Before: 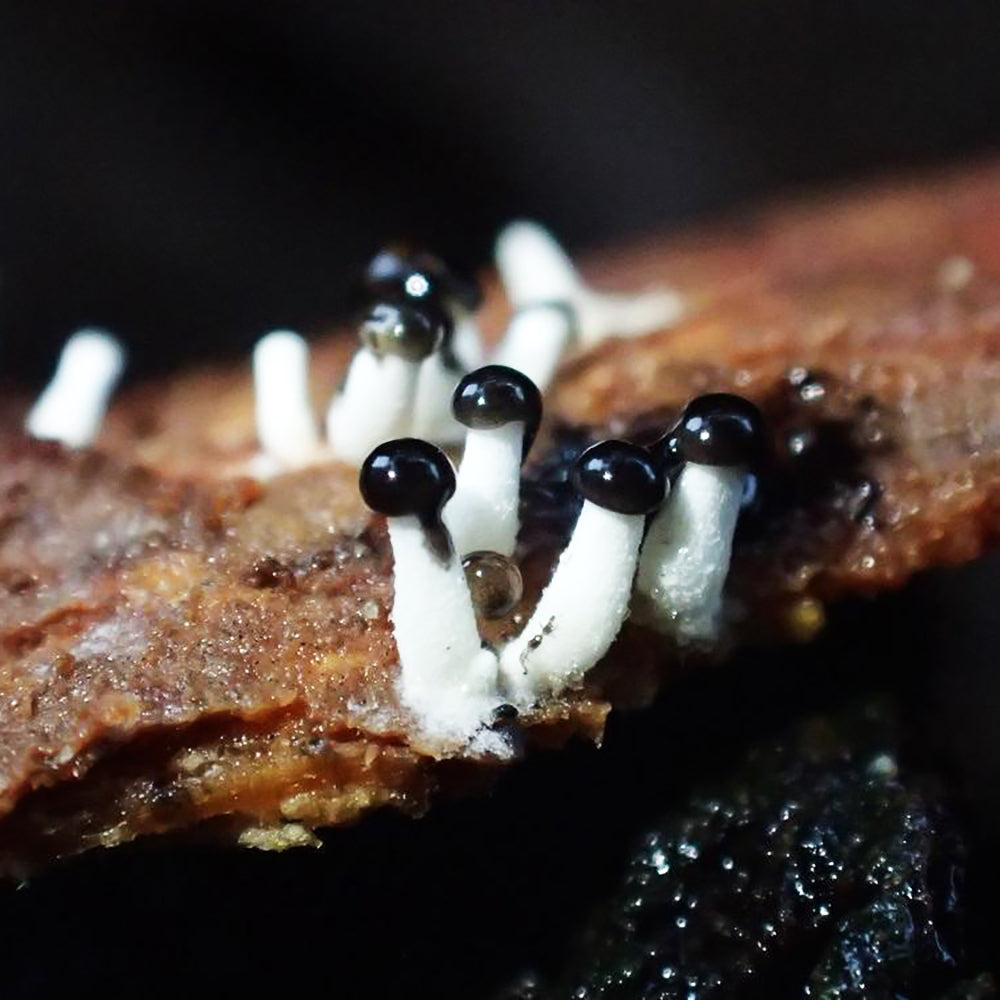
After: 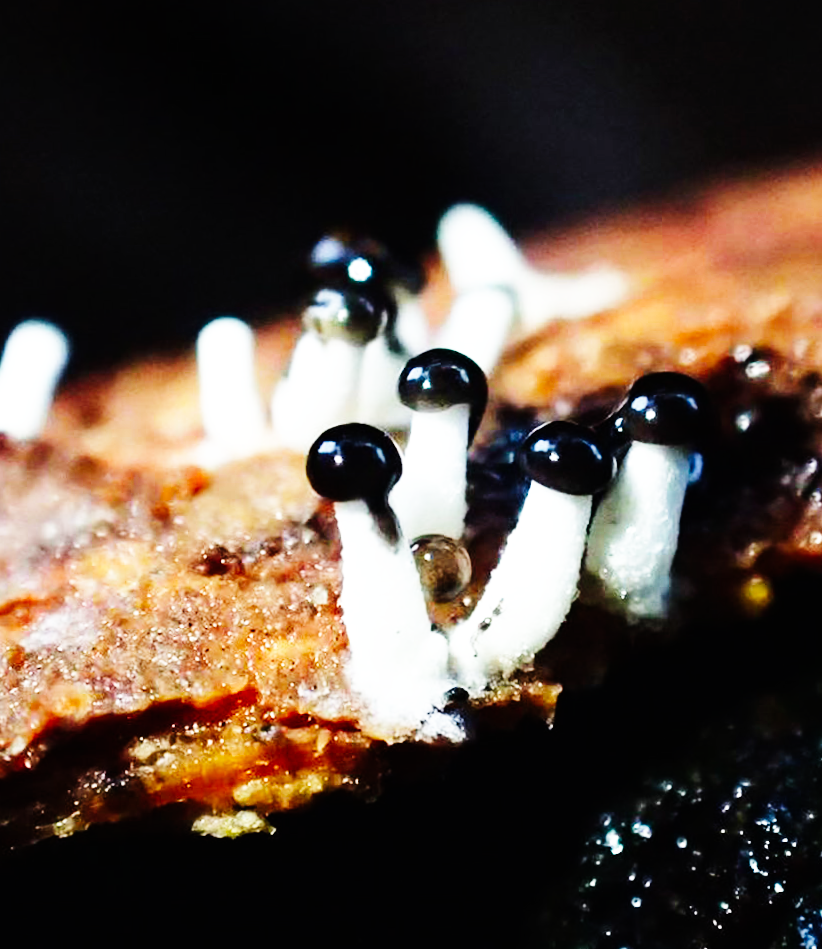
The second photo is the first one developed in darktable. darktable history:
color balance rgb: perceptual saturation grading › global saturation 0.712%, perceptual saturation grading › mid-tones 11.244%, global vibrance 14.359%
tone equalizer: mask exposure compensation -0.508 EV
base curve: curves: ch0 [(0, 0) (0, 0) (0.002, 0.001) (0.008, 0.003) (0.019, 0.011) (0.037, 0.037) (0.064, 0.11) (0.102, 0.232) (0.152, 0.379) (0.216, 0.524) (0.296, 0.665) (0.394, 0.789) (0.512, 0.881) (0.651, 0.945) (0.813, 0.986) (1, 1)], preserve colors none
crop and rotate: angle 1.09°, left 4.518%, top 0.891%, right 11.657%, bottom 2.373%
